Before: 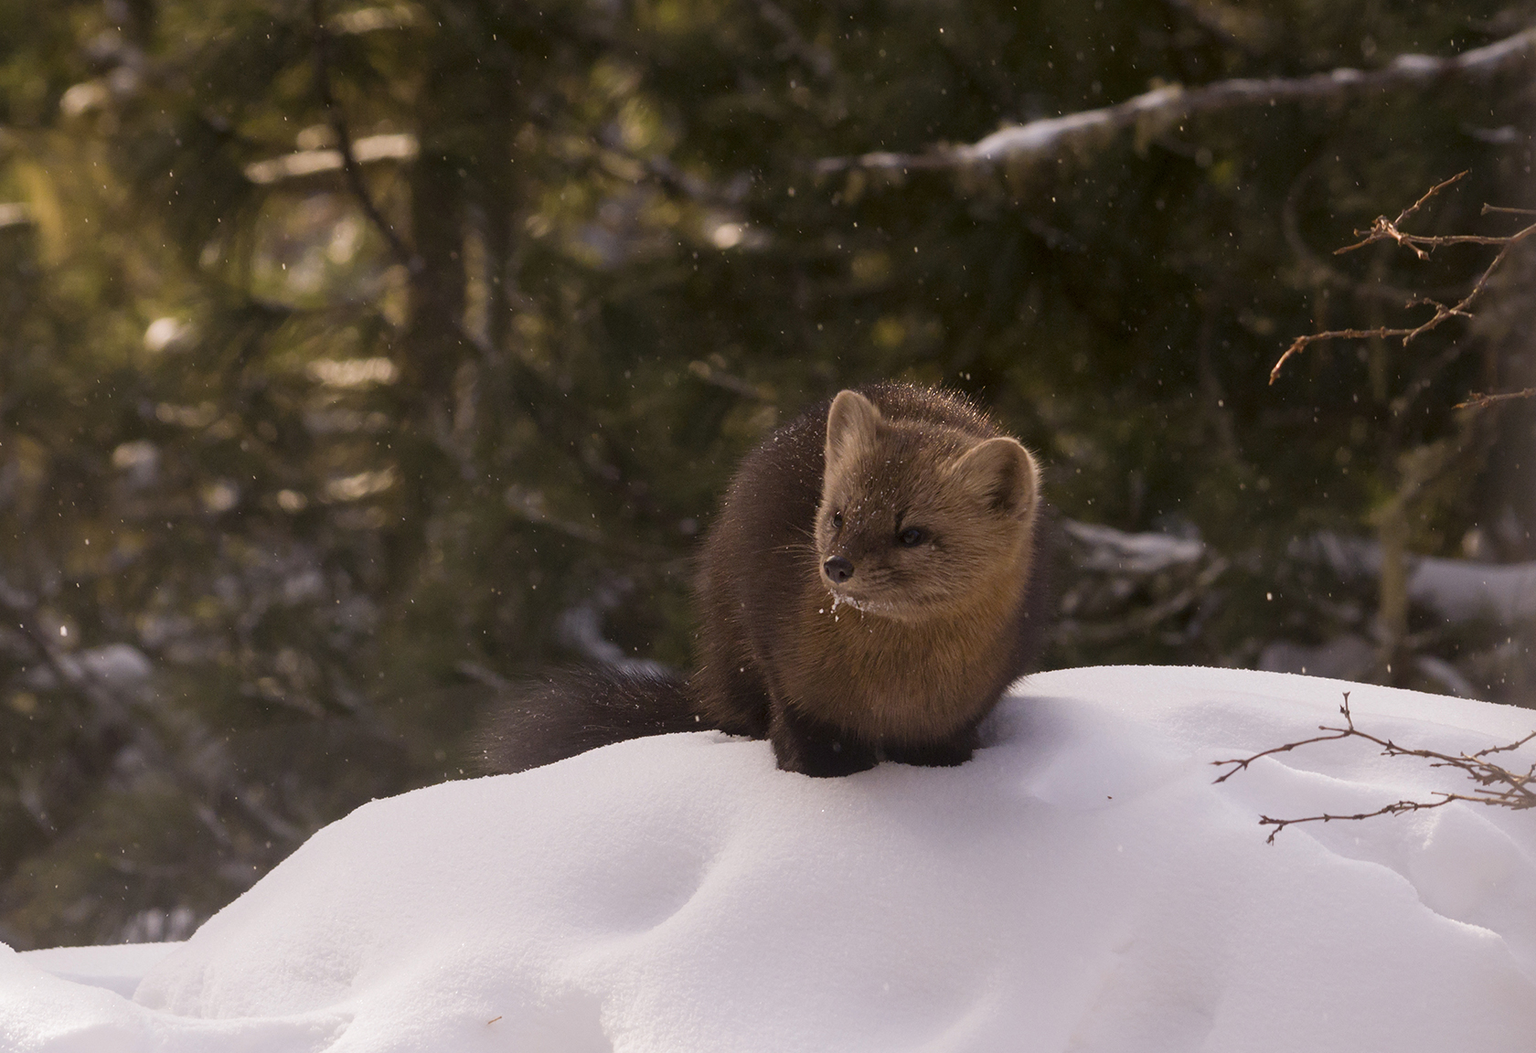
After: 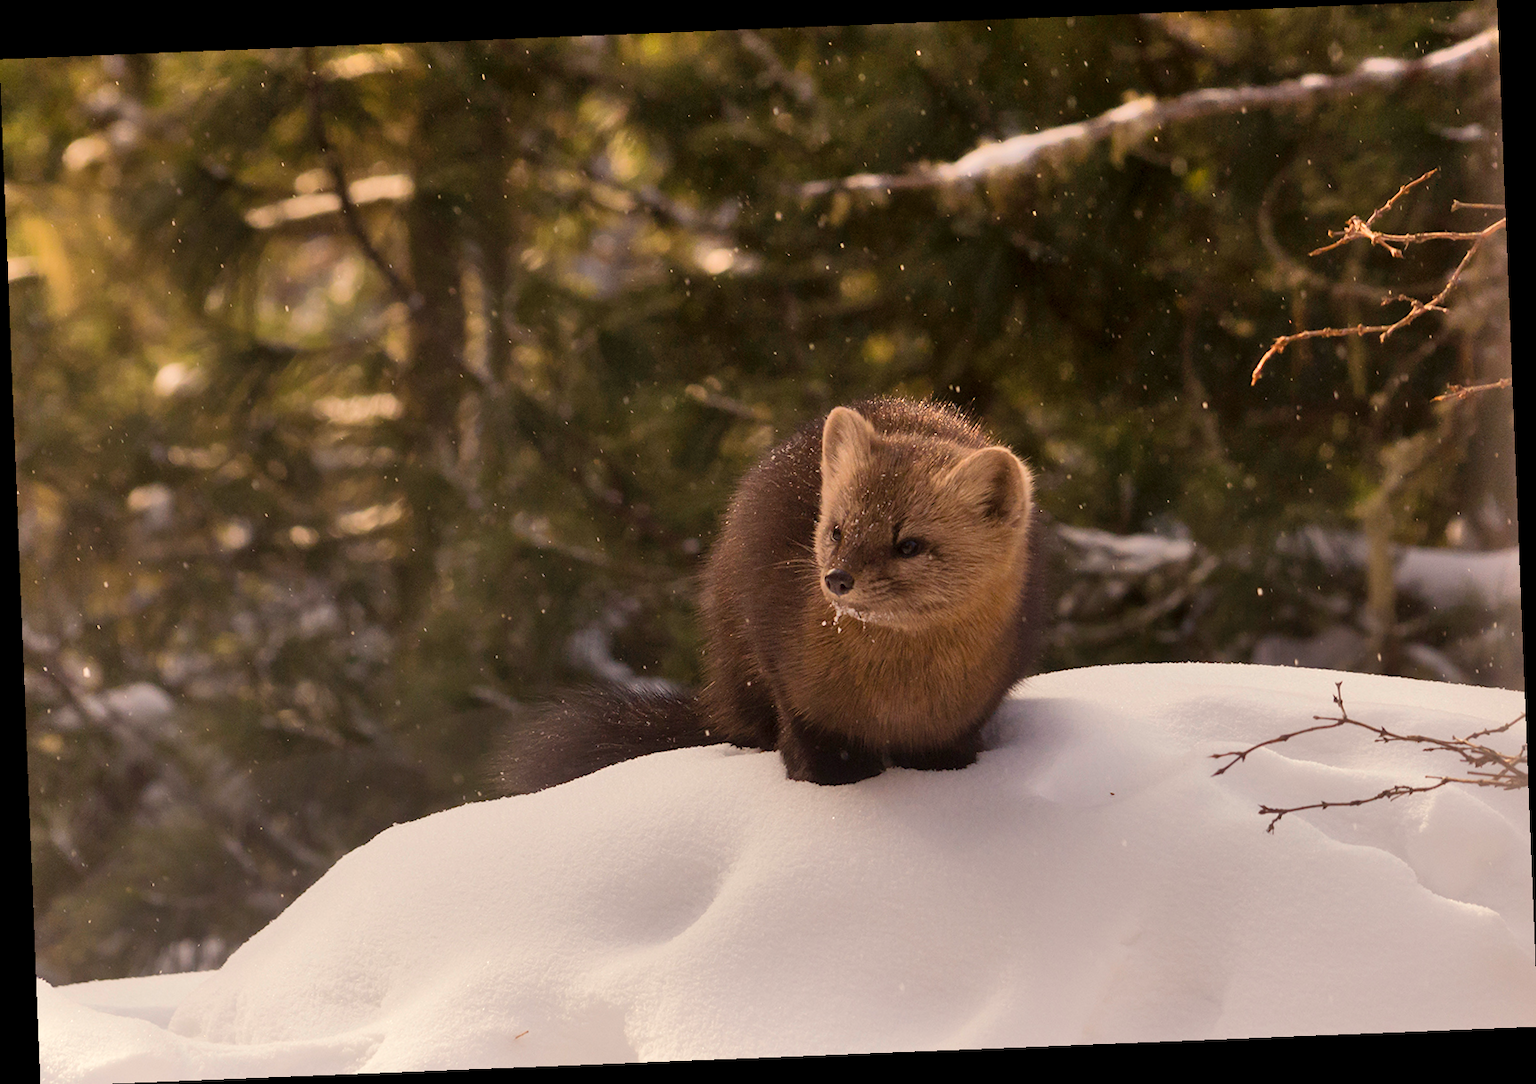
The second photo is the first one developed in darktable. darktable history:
white balance: red 1.029, blue 0.92
rotate and perspective: rotation -2.29°, automatic cropping off
shadows and highlights: highlights color adjustment 0%, low approximation 0.01, soften with gaussian
